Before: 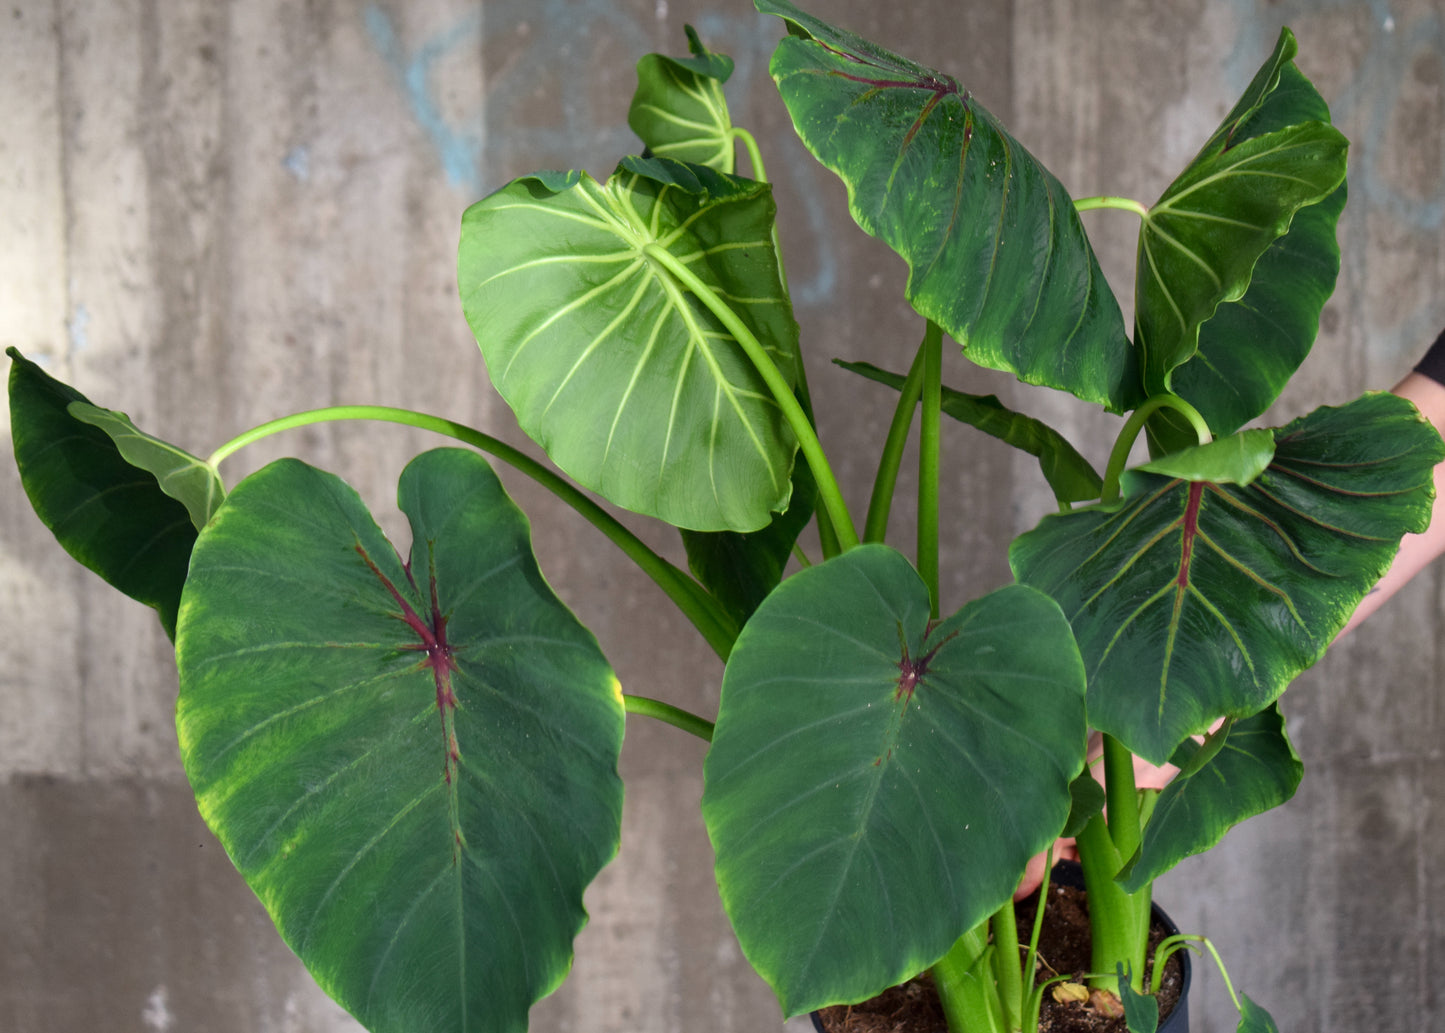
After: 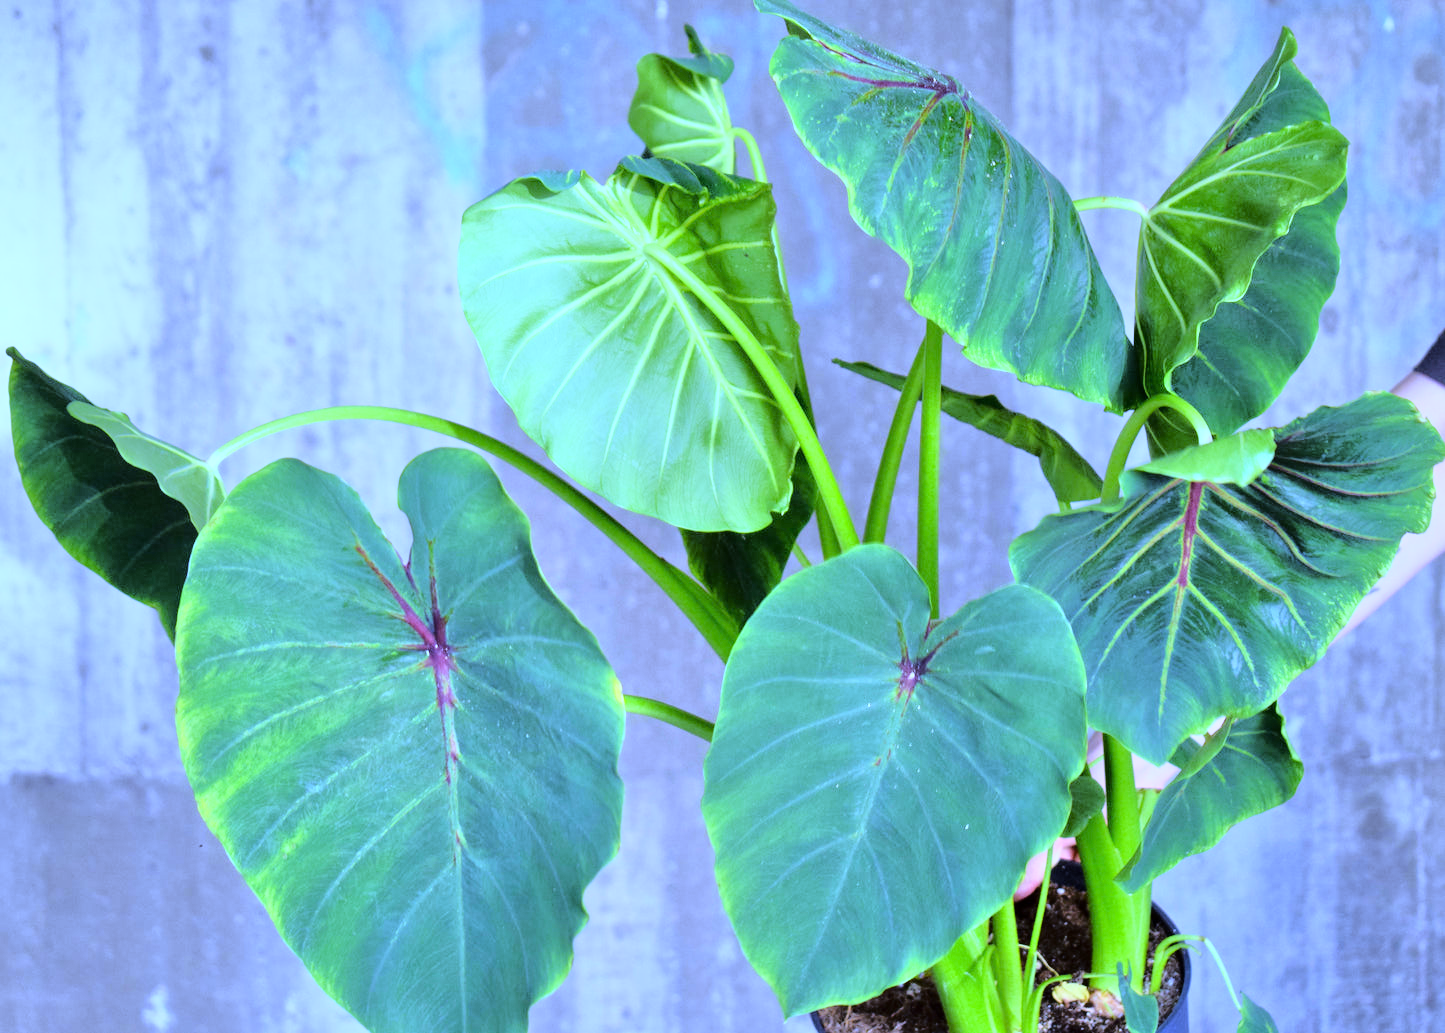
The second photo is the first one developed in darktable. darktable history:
tone equalizer: -7 EV 0.15 EV, -6 EV 0.6 EV, -5 EV 1.15 EV, -4 EV 1.33 EV, -3 EV 1.15 EV, -2 EV 0.6 EV, -1 EV 0.15 EV, mask exposure compensation -0.5 EV
white balance: red 0.766, blue 1.537
base curve: curves: ch0 [(0, 0) (0.028, 0.03) (0.121, 0.232) (0.46, 0.748) (0.859, 0.968) (1, 1)]
